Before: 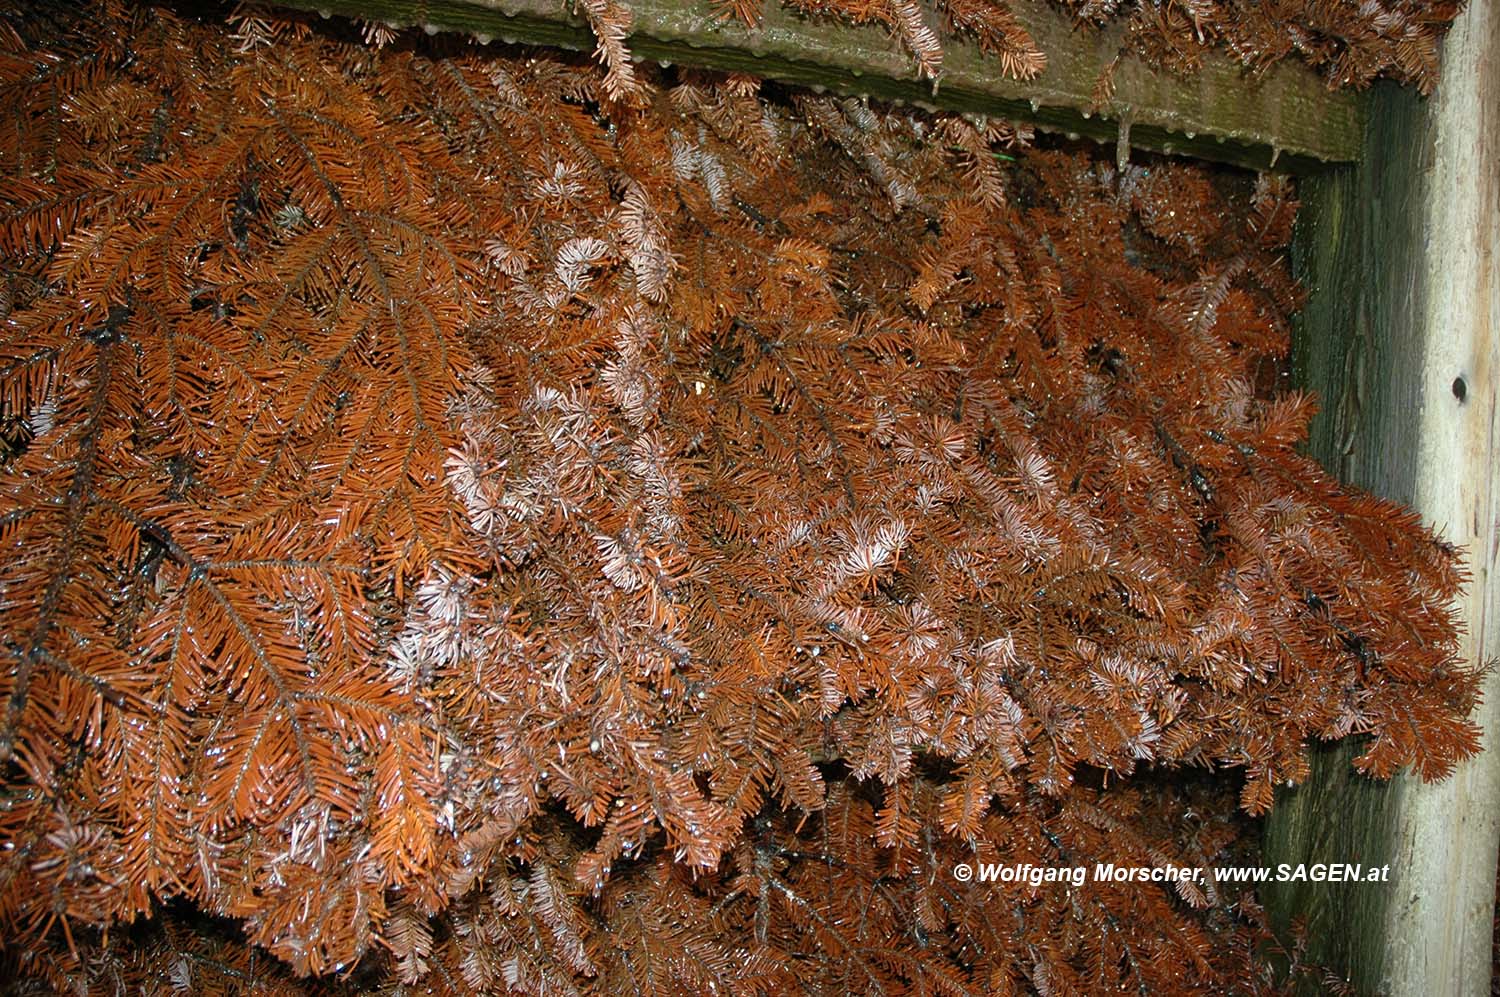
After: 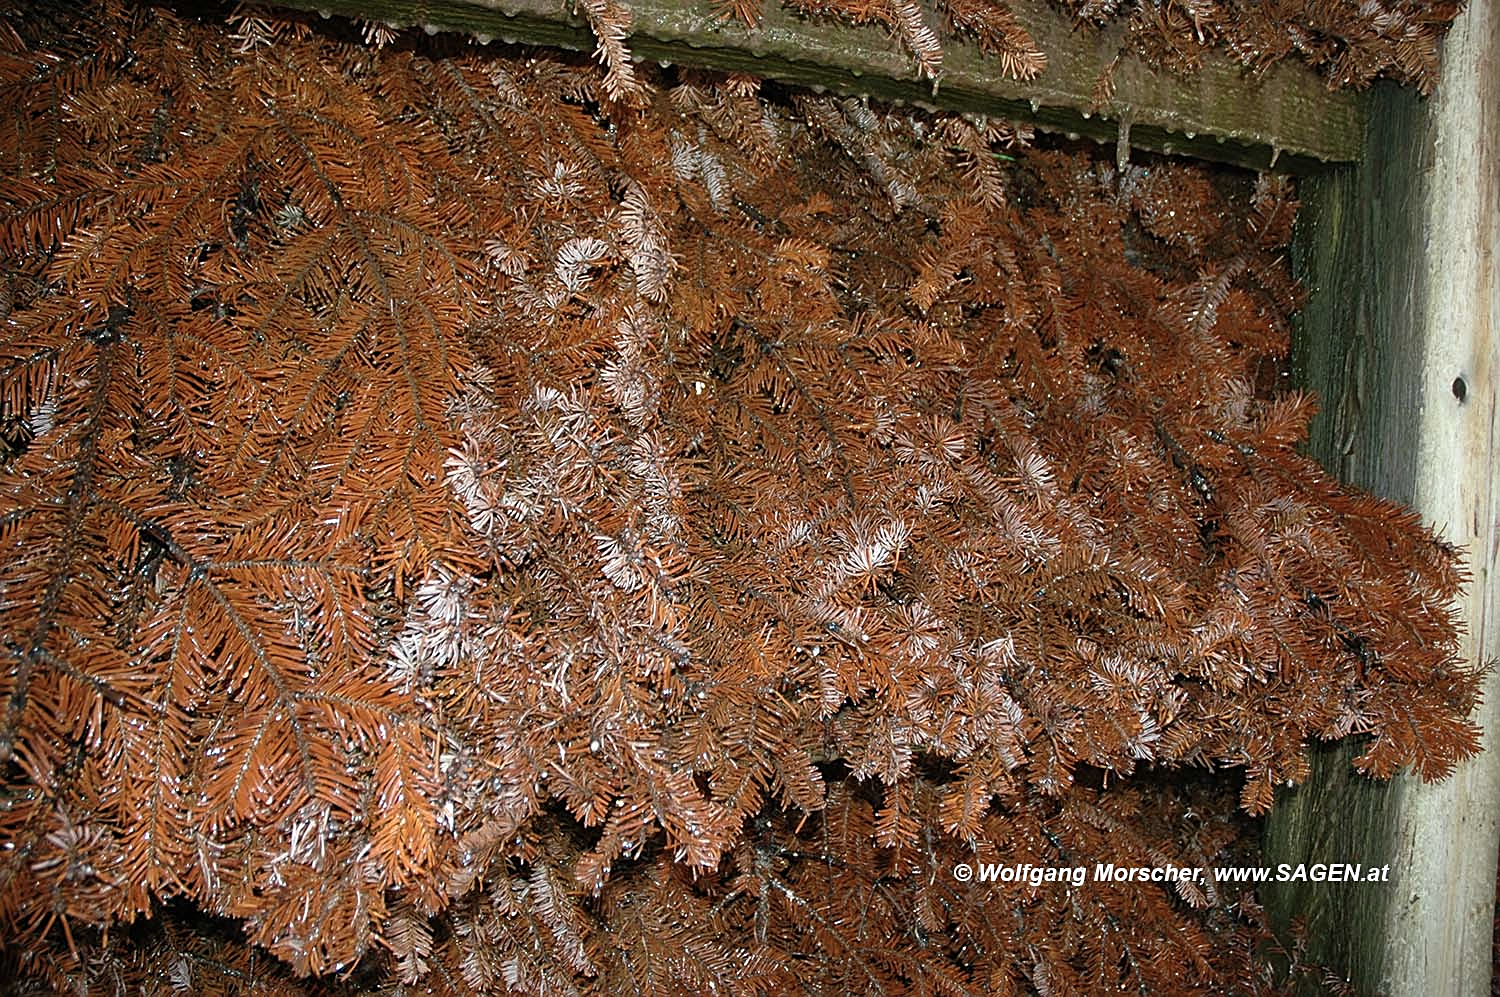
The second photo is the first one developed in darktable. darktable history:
sharpen: on, module defaults
color correction: saturation 0.85
